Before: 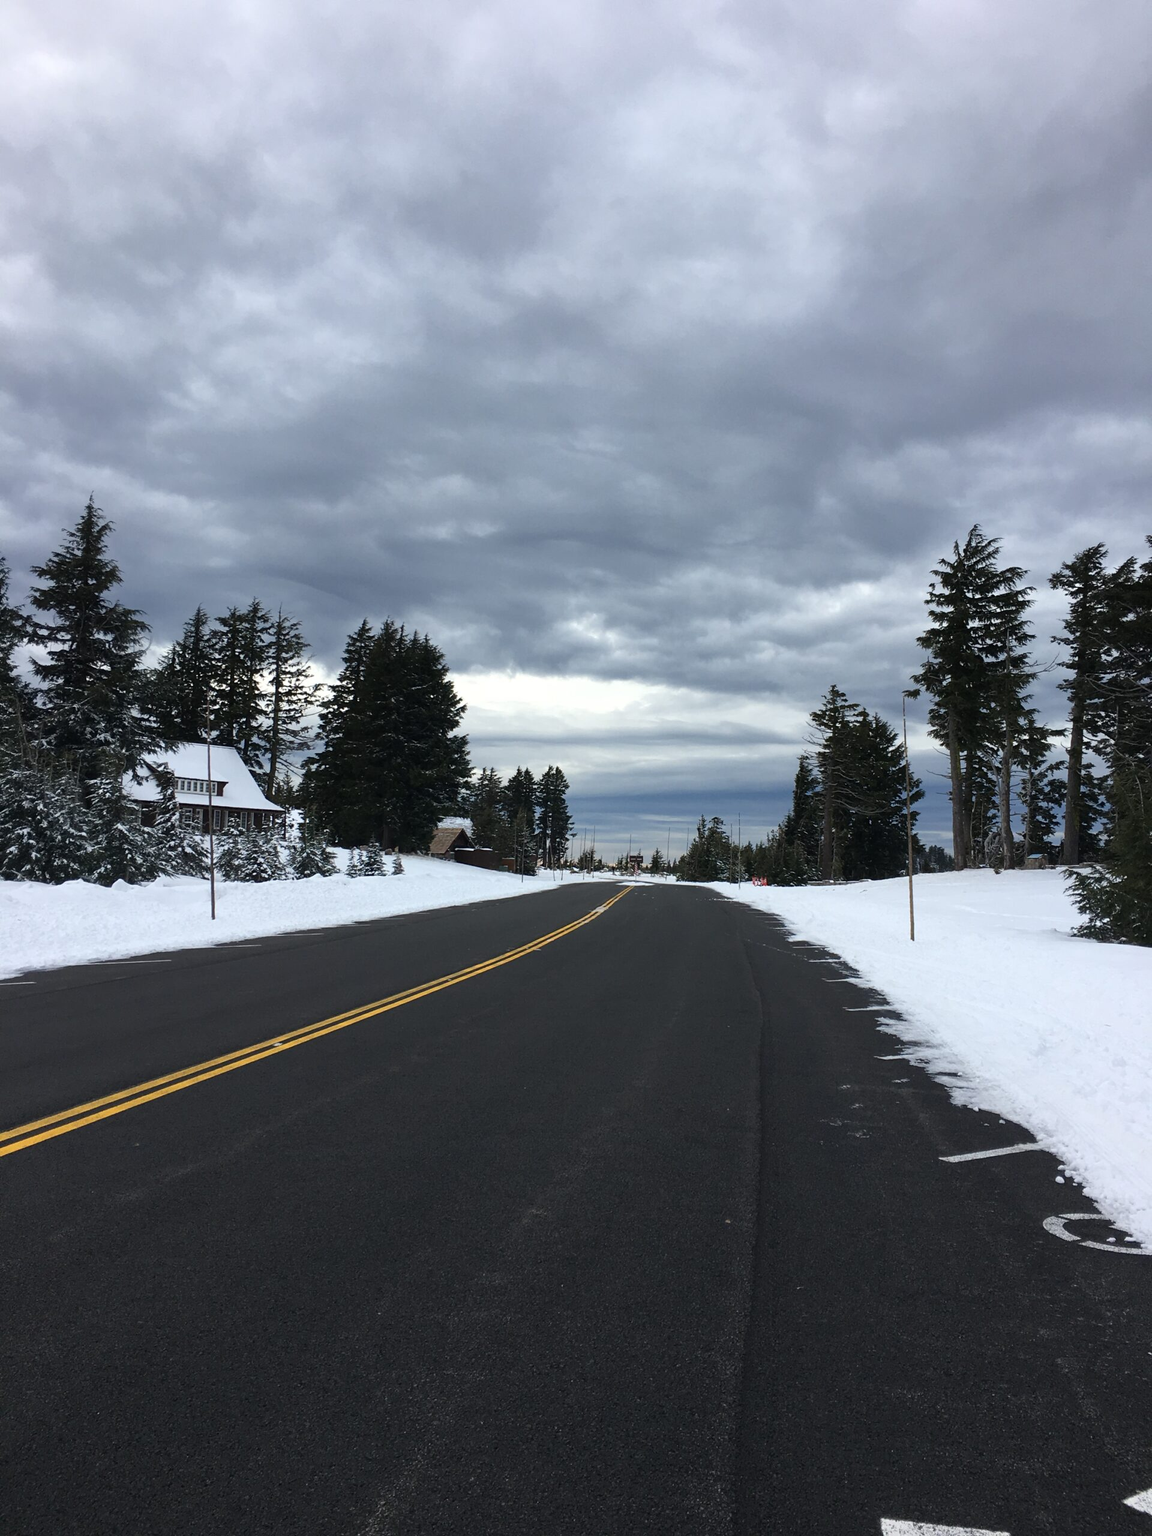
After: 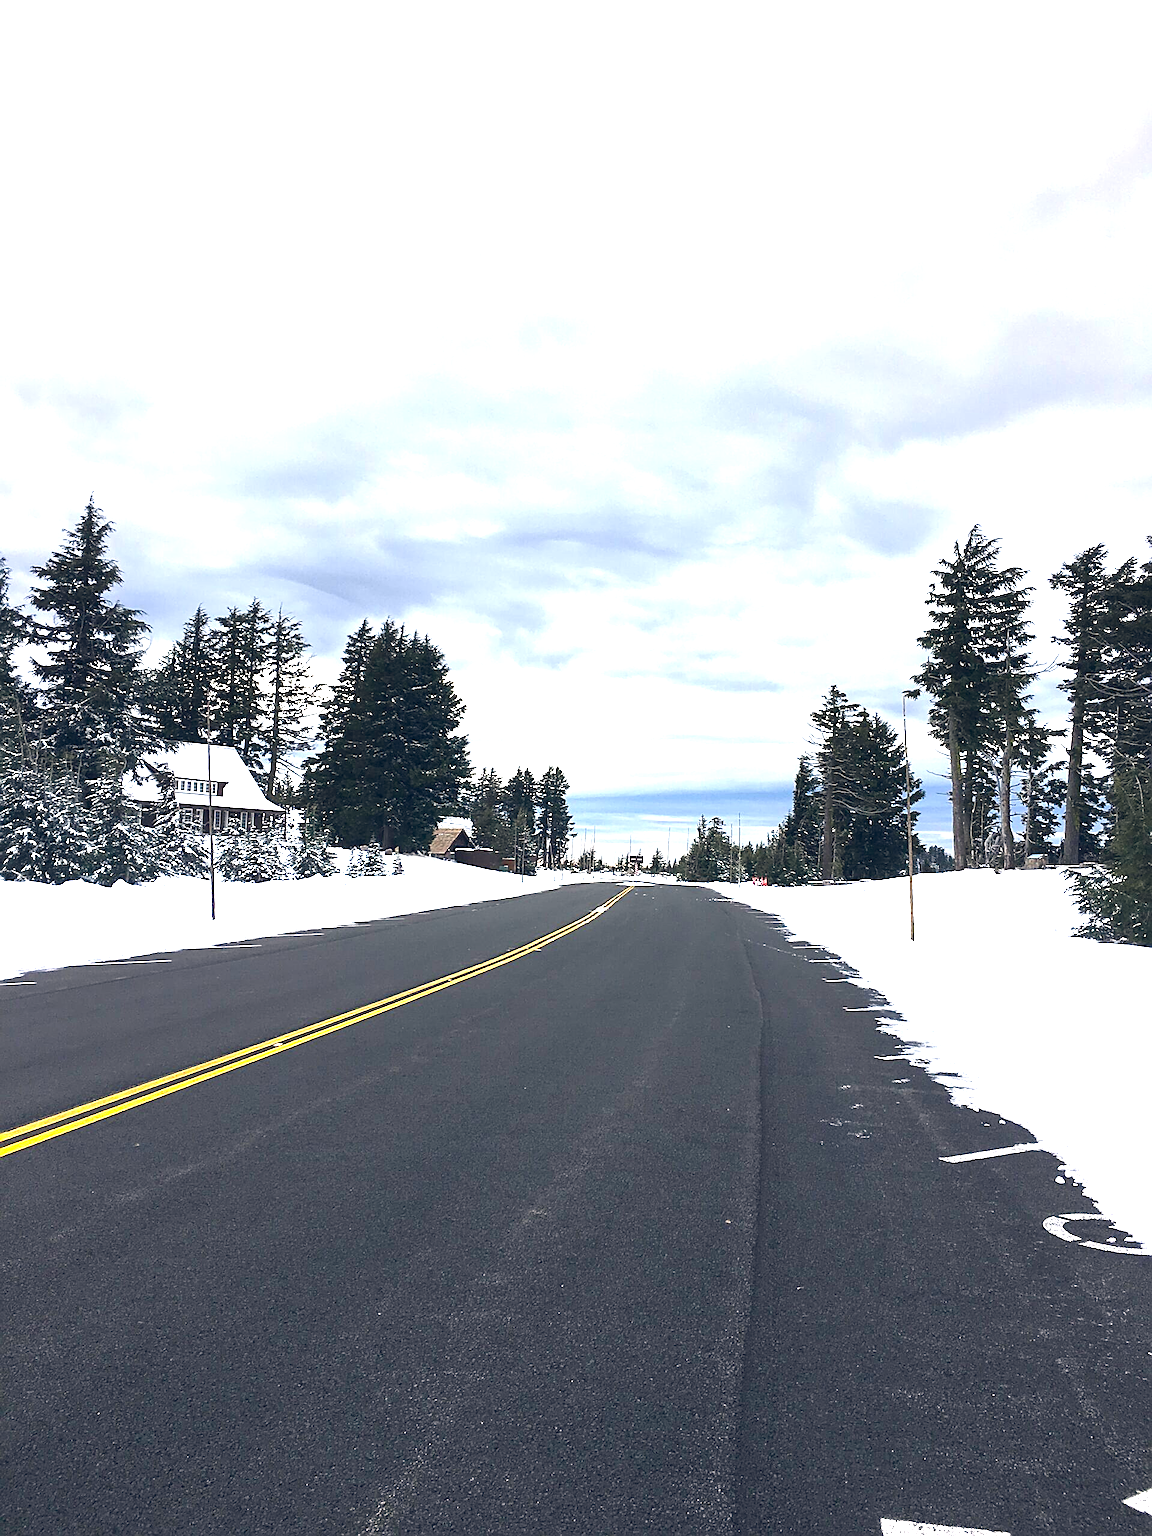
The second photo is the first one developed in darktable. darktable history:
exposure: black level correction 0, exposure 1.741 EV, compensate exposure bias true, compensate highlight preservation false
color balance rgb: shadows lift › hue 87.51°, highlights gain › chroma 1.35%, highlights gain › hue 55.1°, global offset › chroma 0.13%, global offset › hue 253.66°, perceptual saturation grading › global saturation 16.38%
sharpen: amount 0.75
